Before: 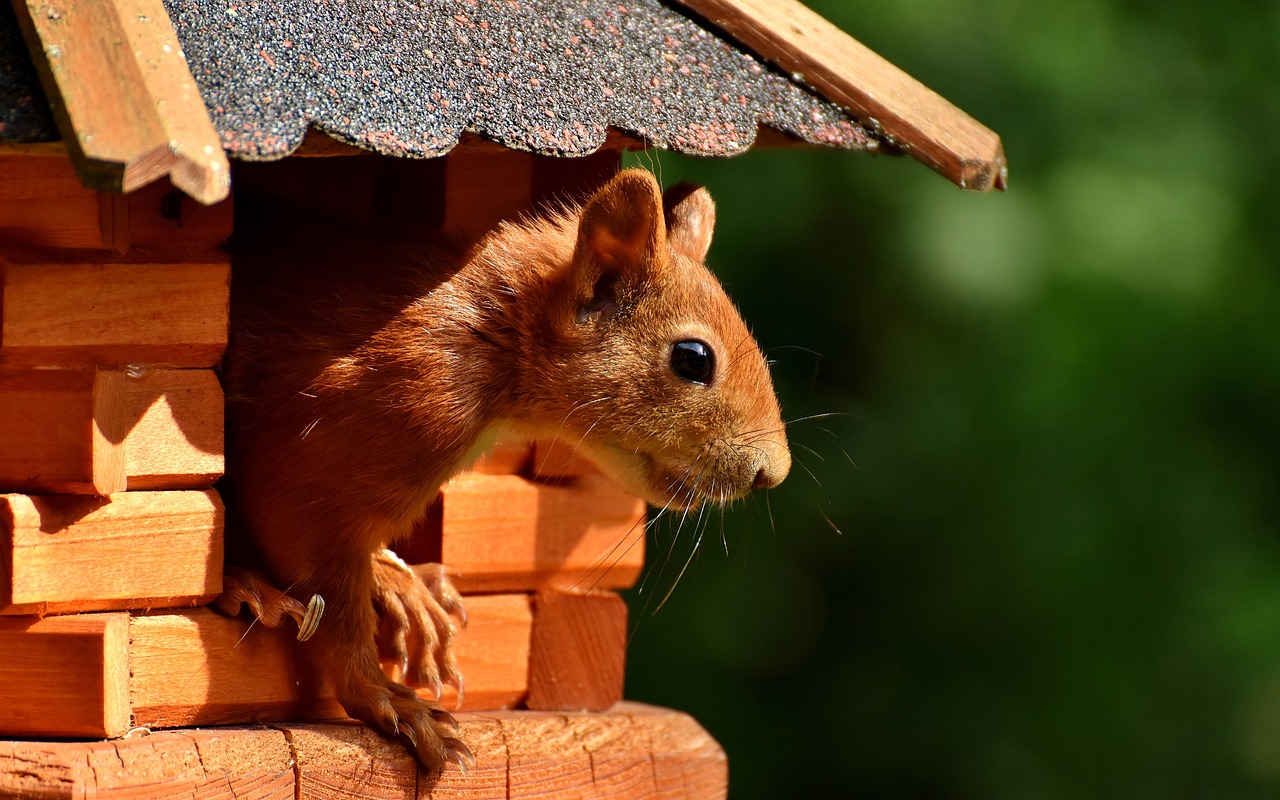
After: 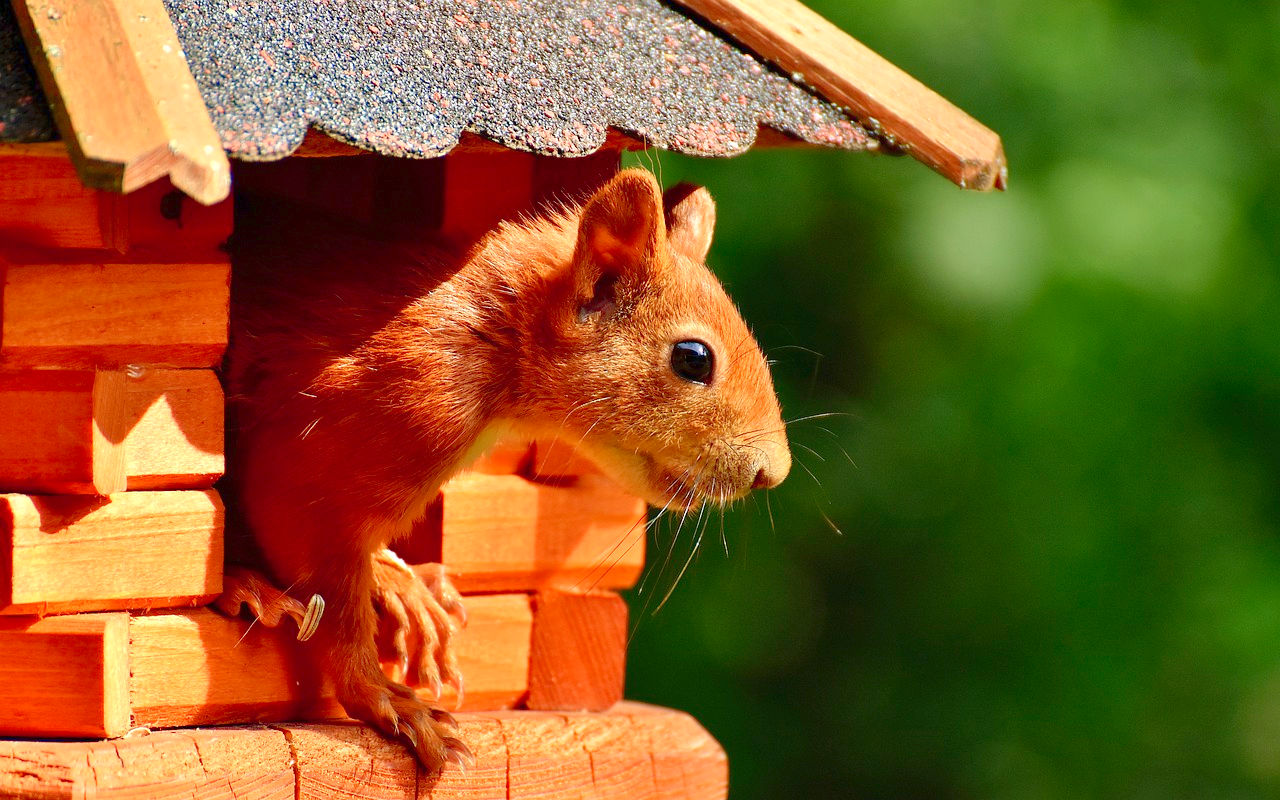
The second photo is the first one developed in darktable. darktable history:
levels: black 3.75%, levels [0, 0.397, 0.955]
